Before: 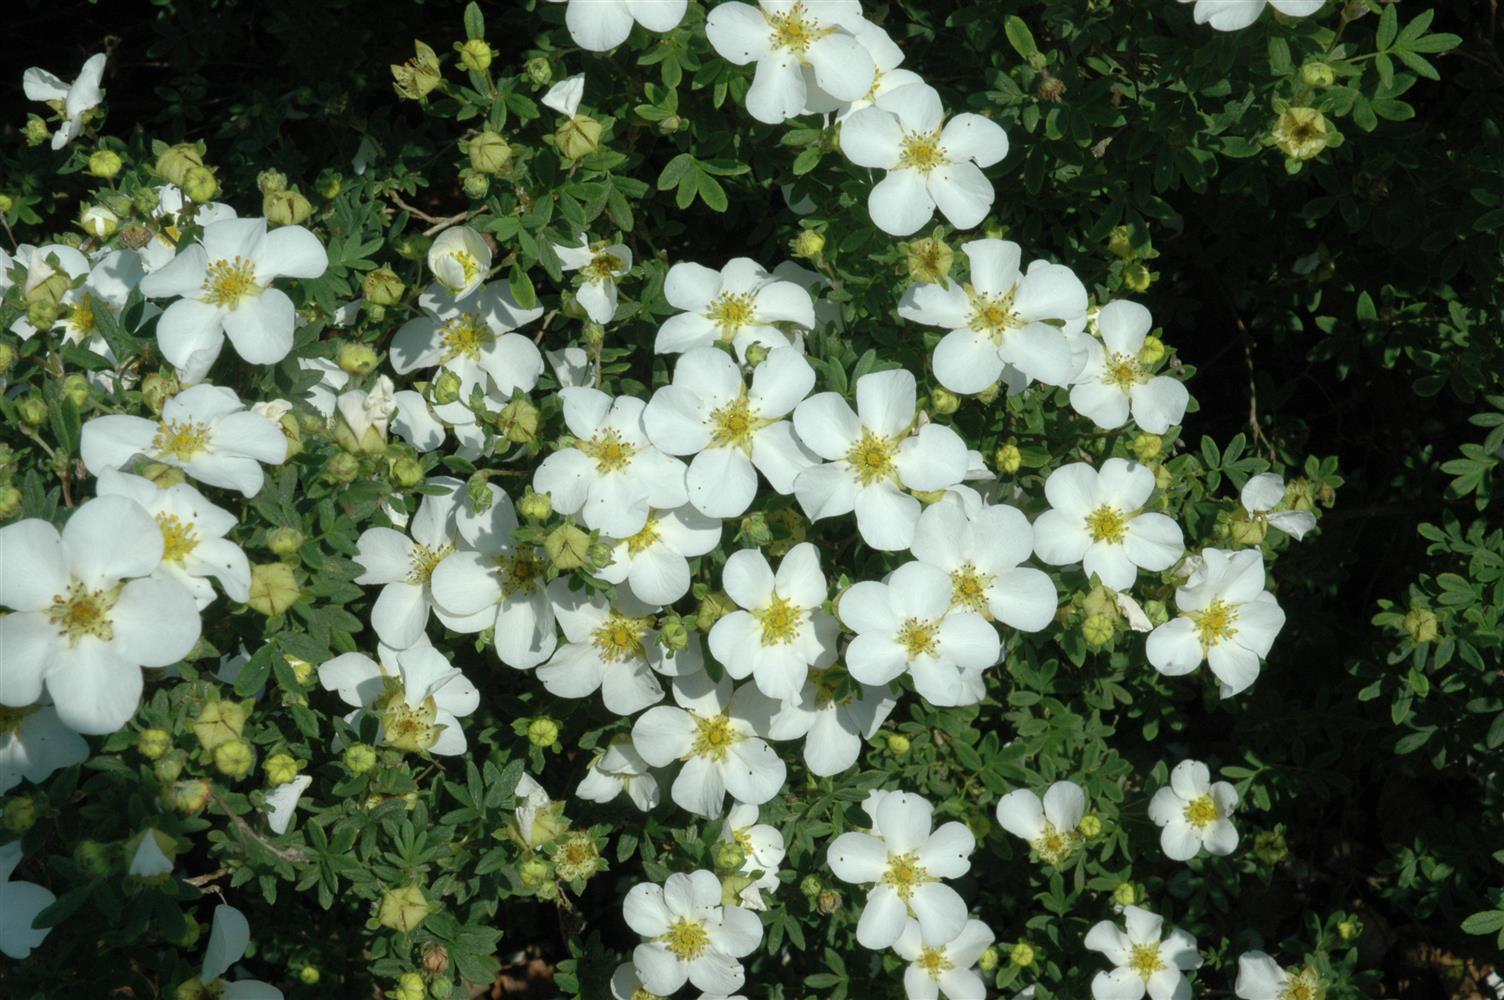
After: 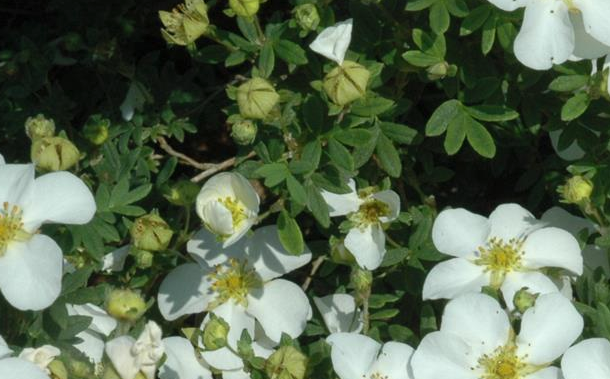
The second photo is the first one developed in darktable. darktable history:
fill light: on, module defaults
crop: left 15.452%, top 5.459%, right 43.956%, bottom 56.62%
